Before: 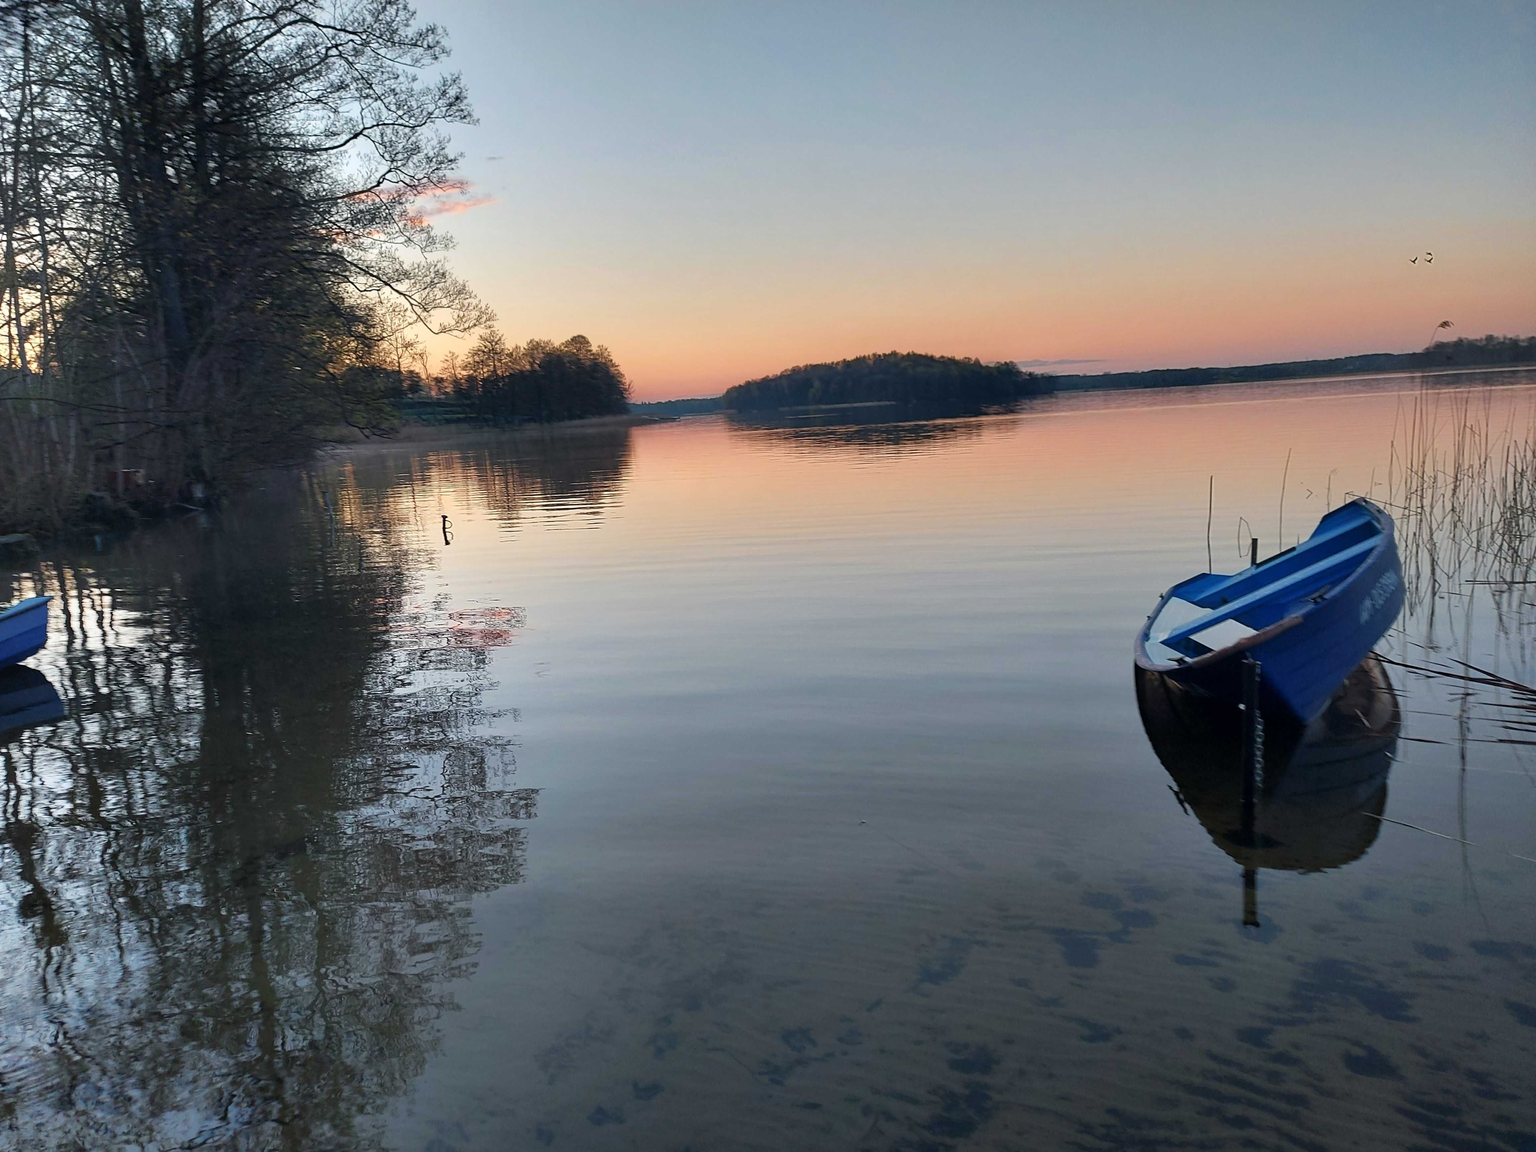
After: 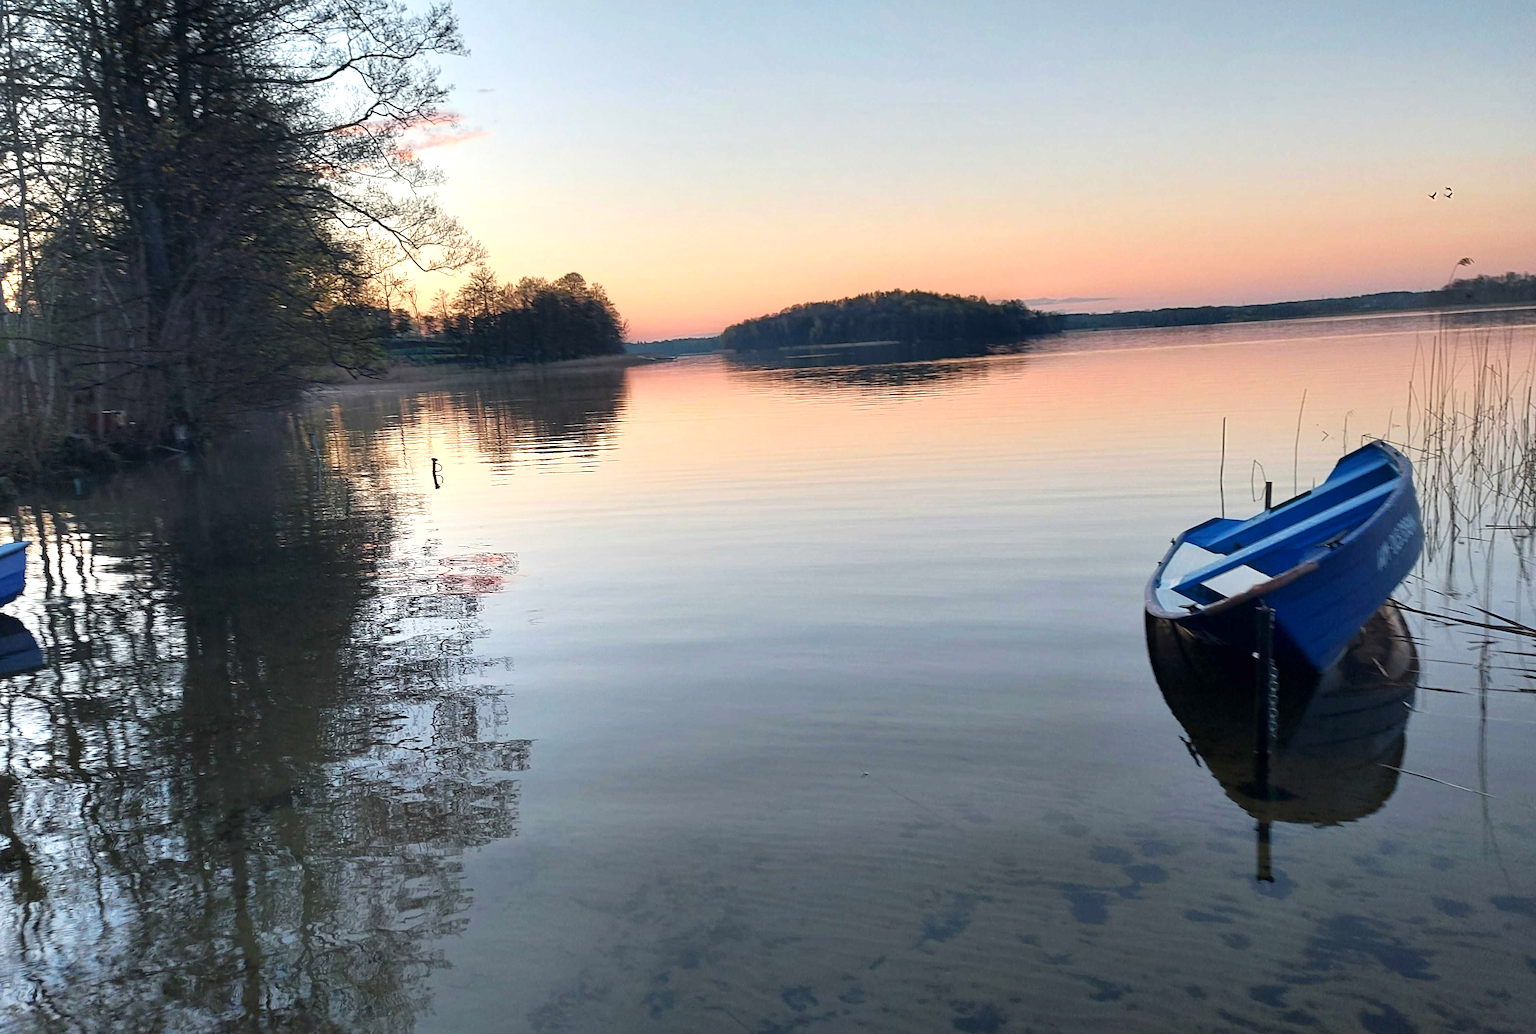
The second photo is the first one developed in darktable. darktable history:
local contrast: mode bilateral grid, contrast 10, coarseness 25, detail 115%, midtone range 0.2
exposure: black level correction 0, exposure 0.5 EV, compensate highlight preservation false
shadows and highlights: shadows -30, highlights 30
crop: left 1.507%, top 6.147%, right 1.379%, bottom 6.637%
